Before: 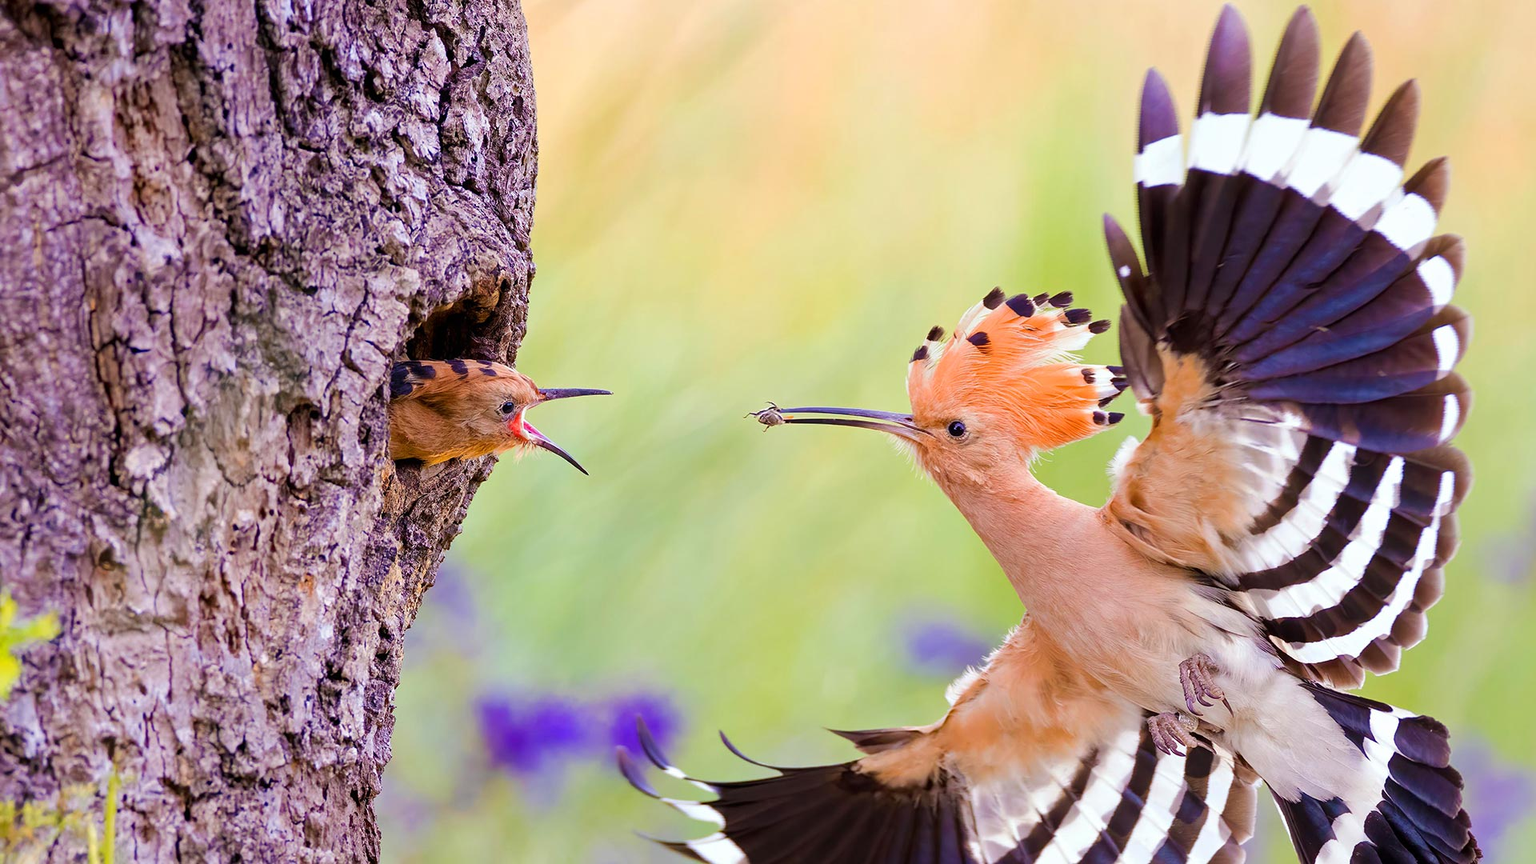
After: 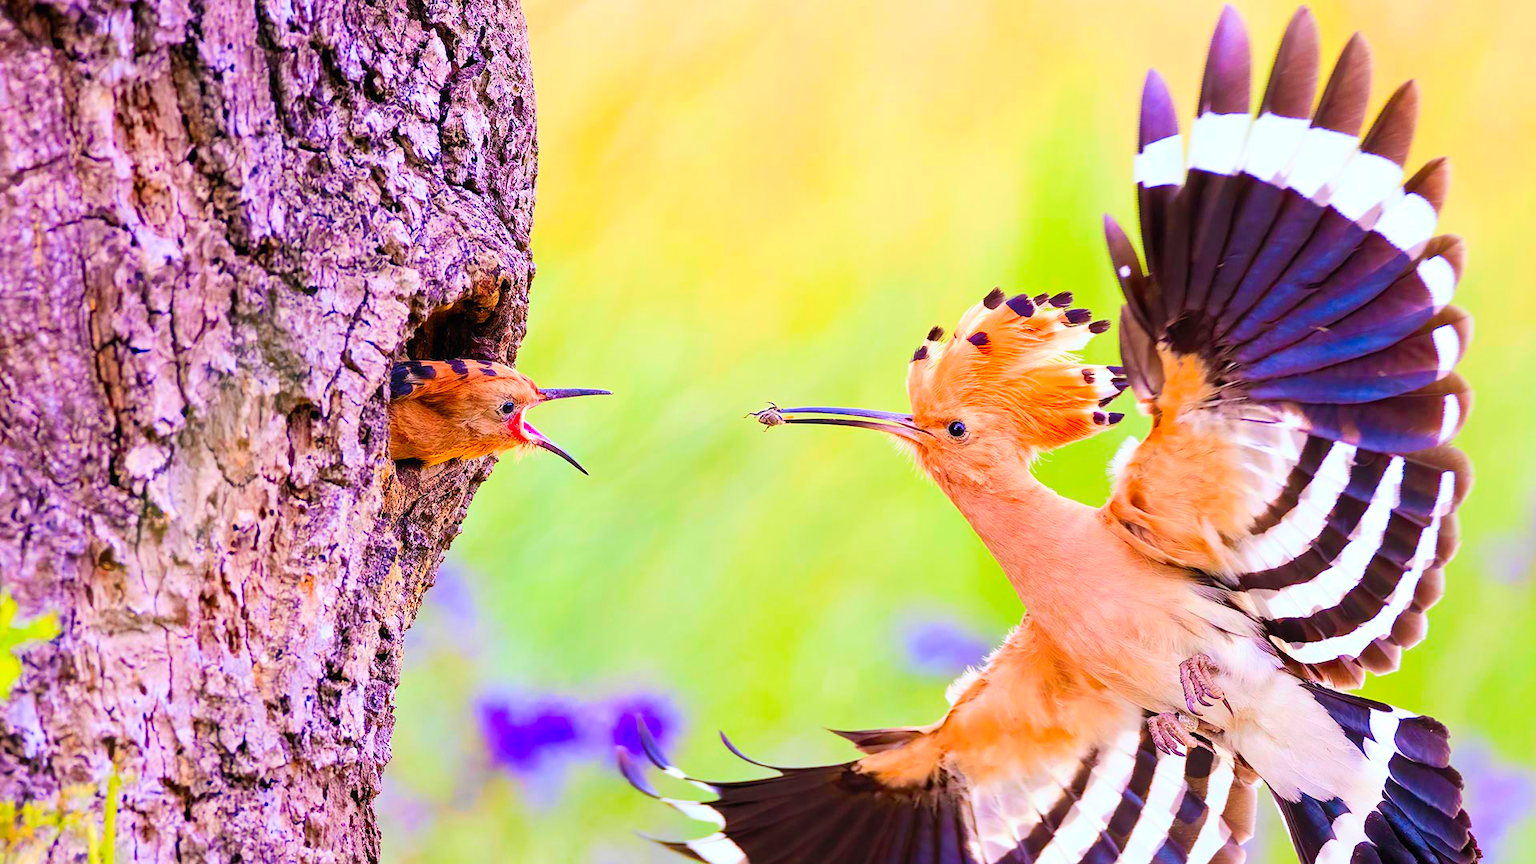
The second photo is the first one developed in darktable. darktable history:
contrast brightness saturation: contrast 0.202, brightness 0.193, saturation 0.786
